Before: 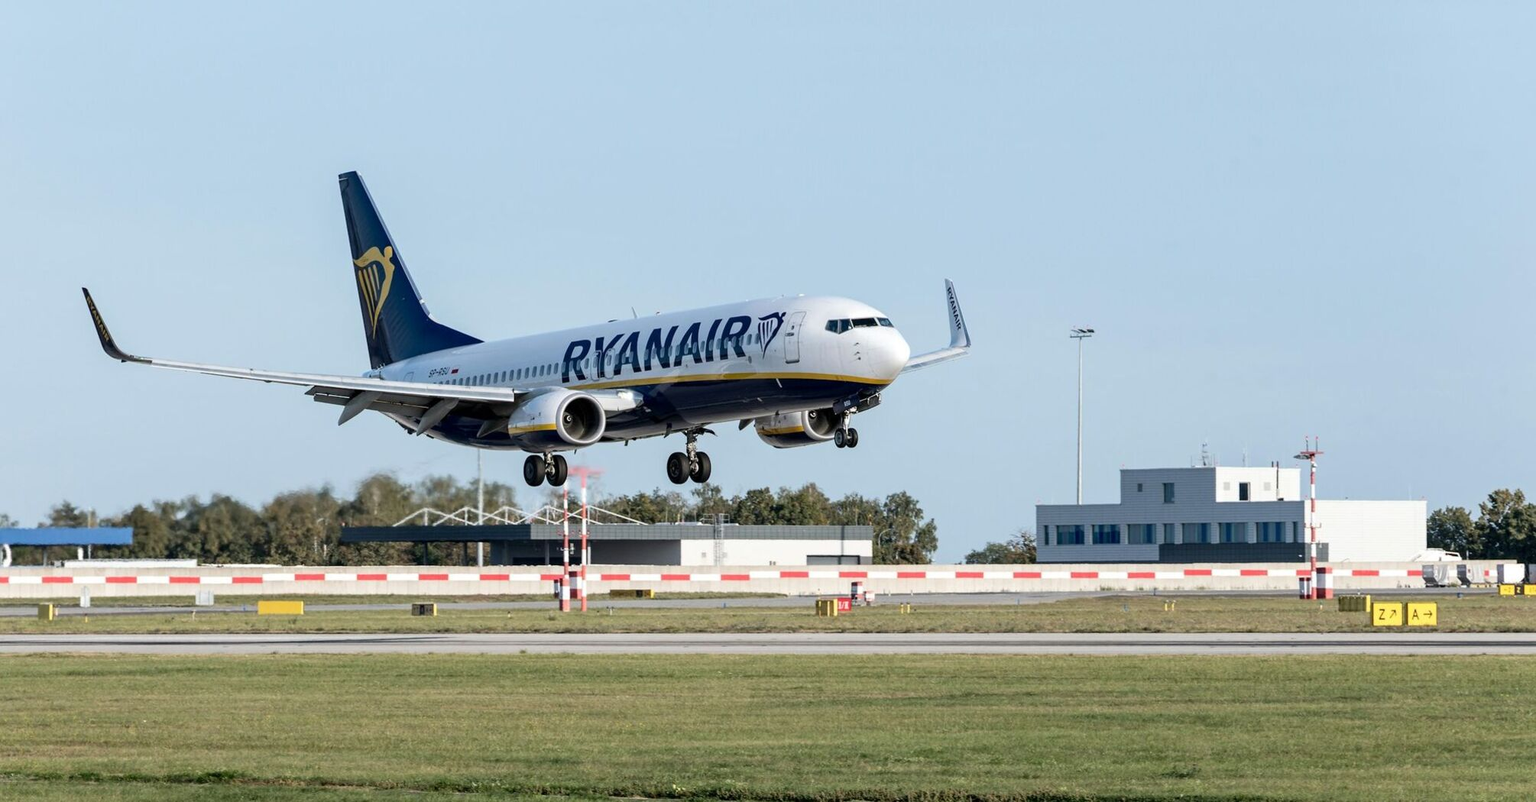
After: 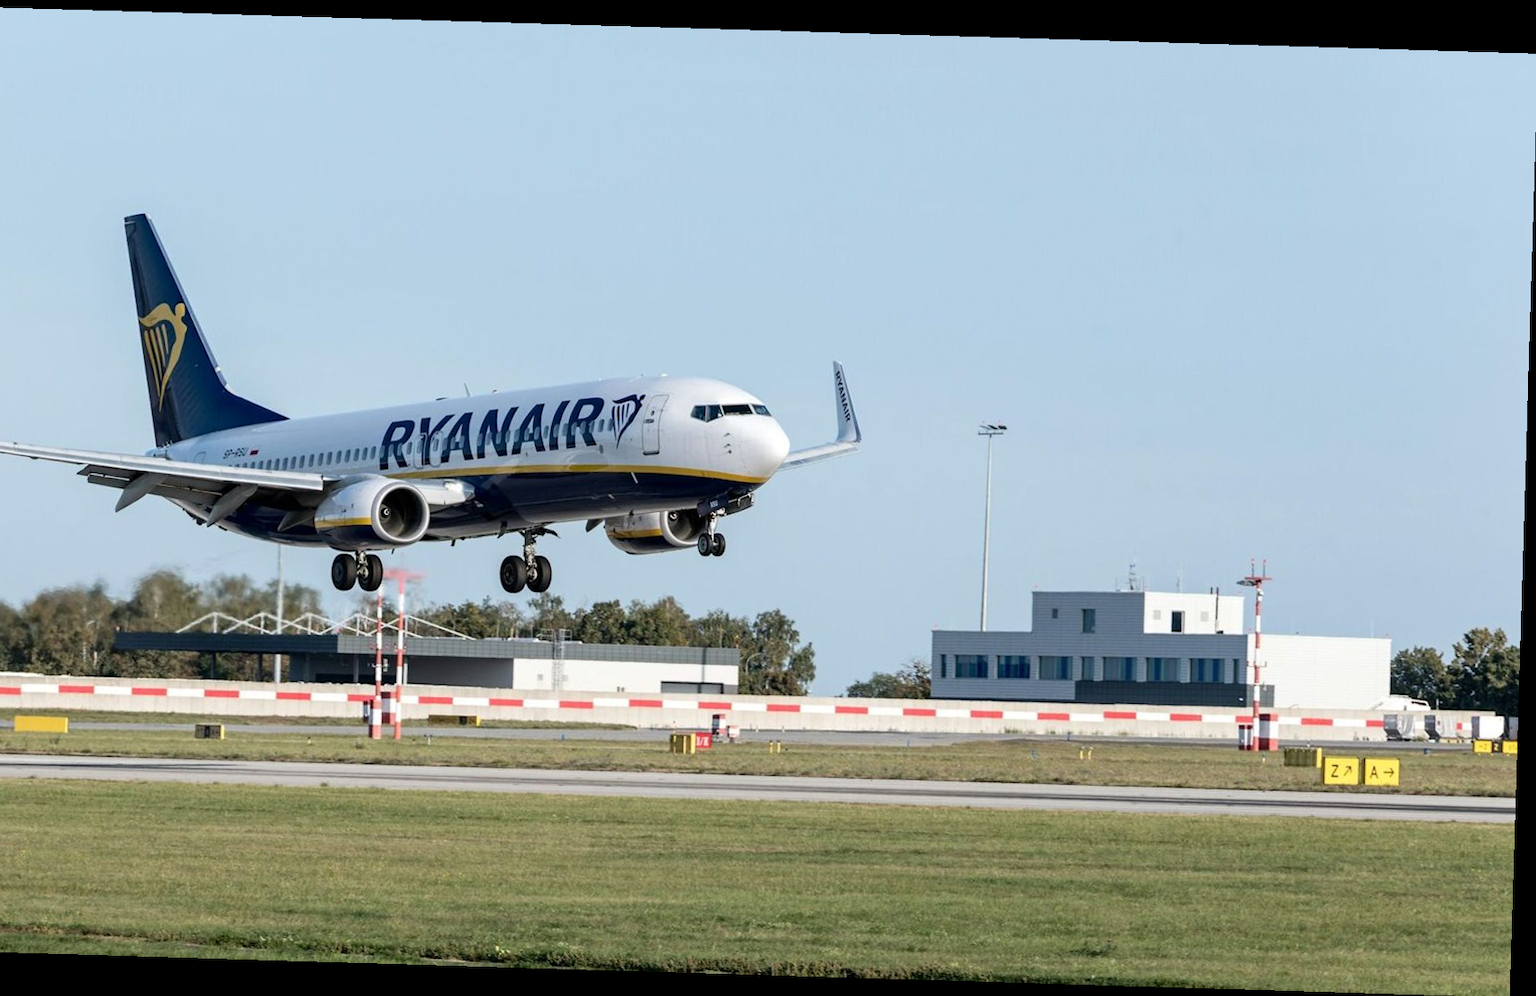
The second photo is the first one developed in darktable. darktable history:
rotate and perspective: rotation 1.72°, automatic cropping off
crop: left 16.145%
